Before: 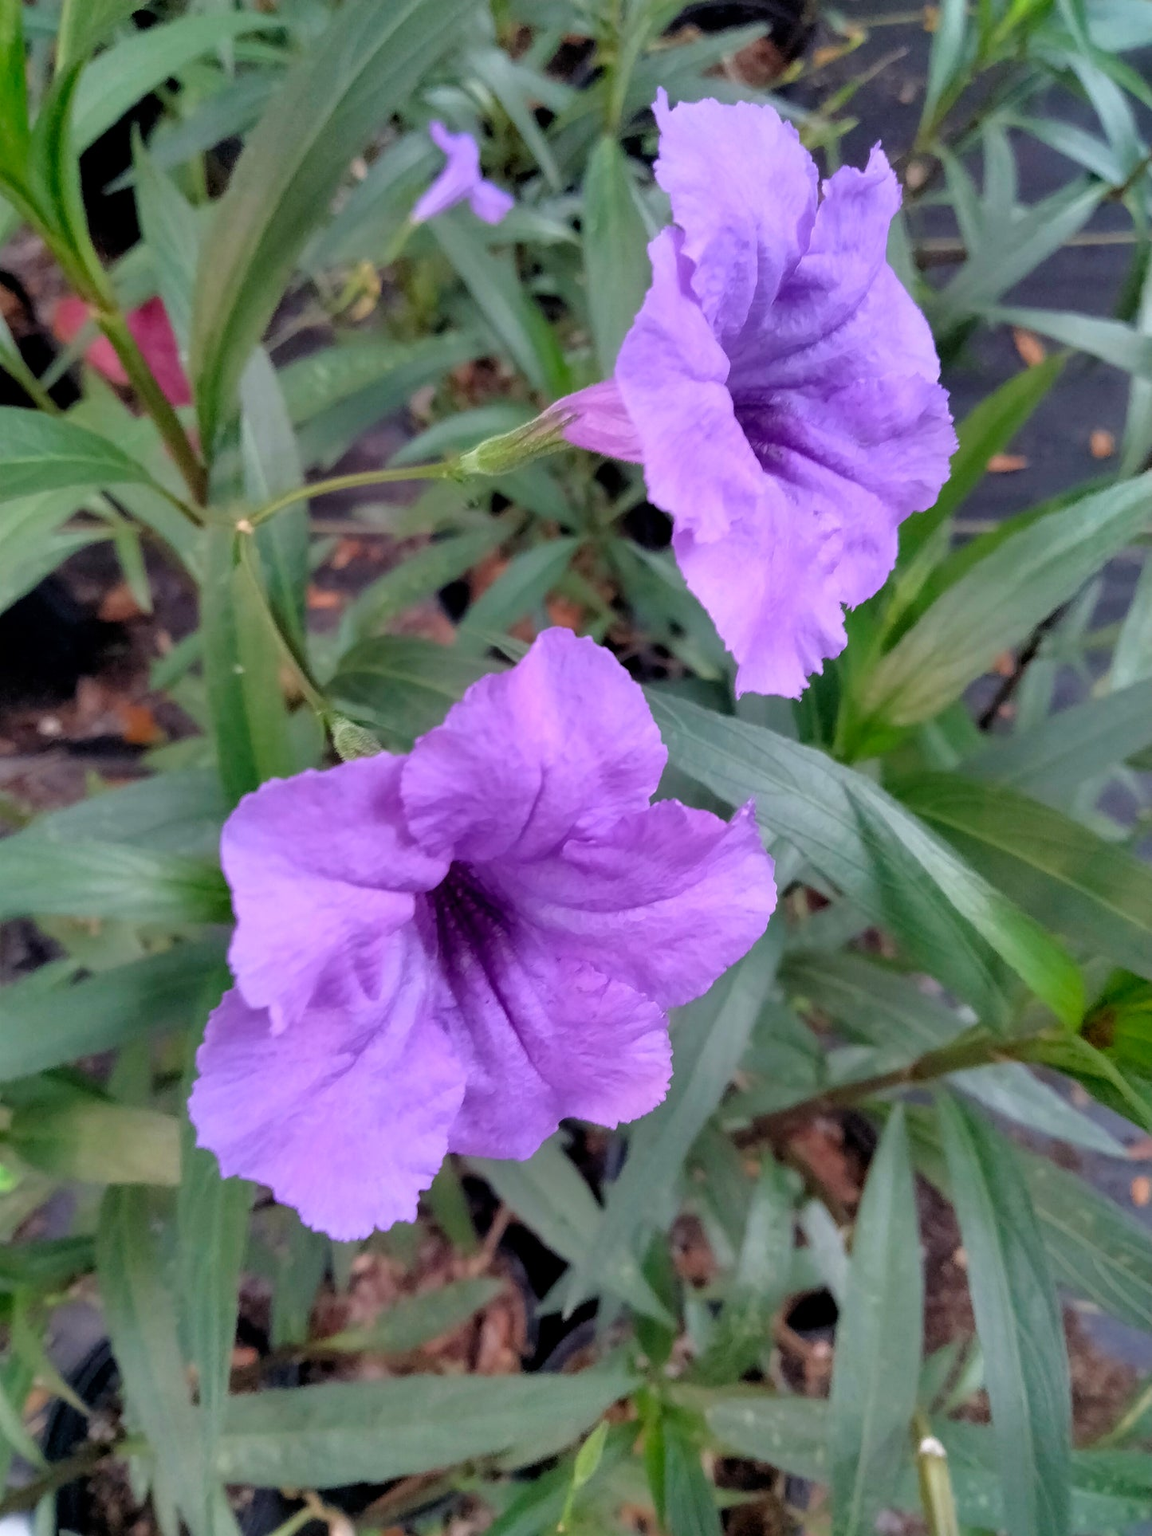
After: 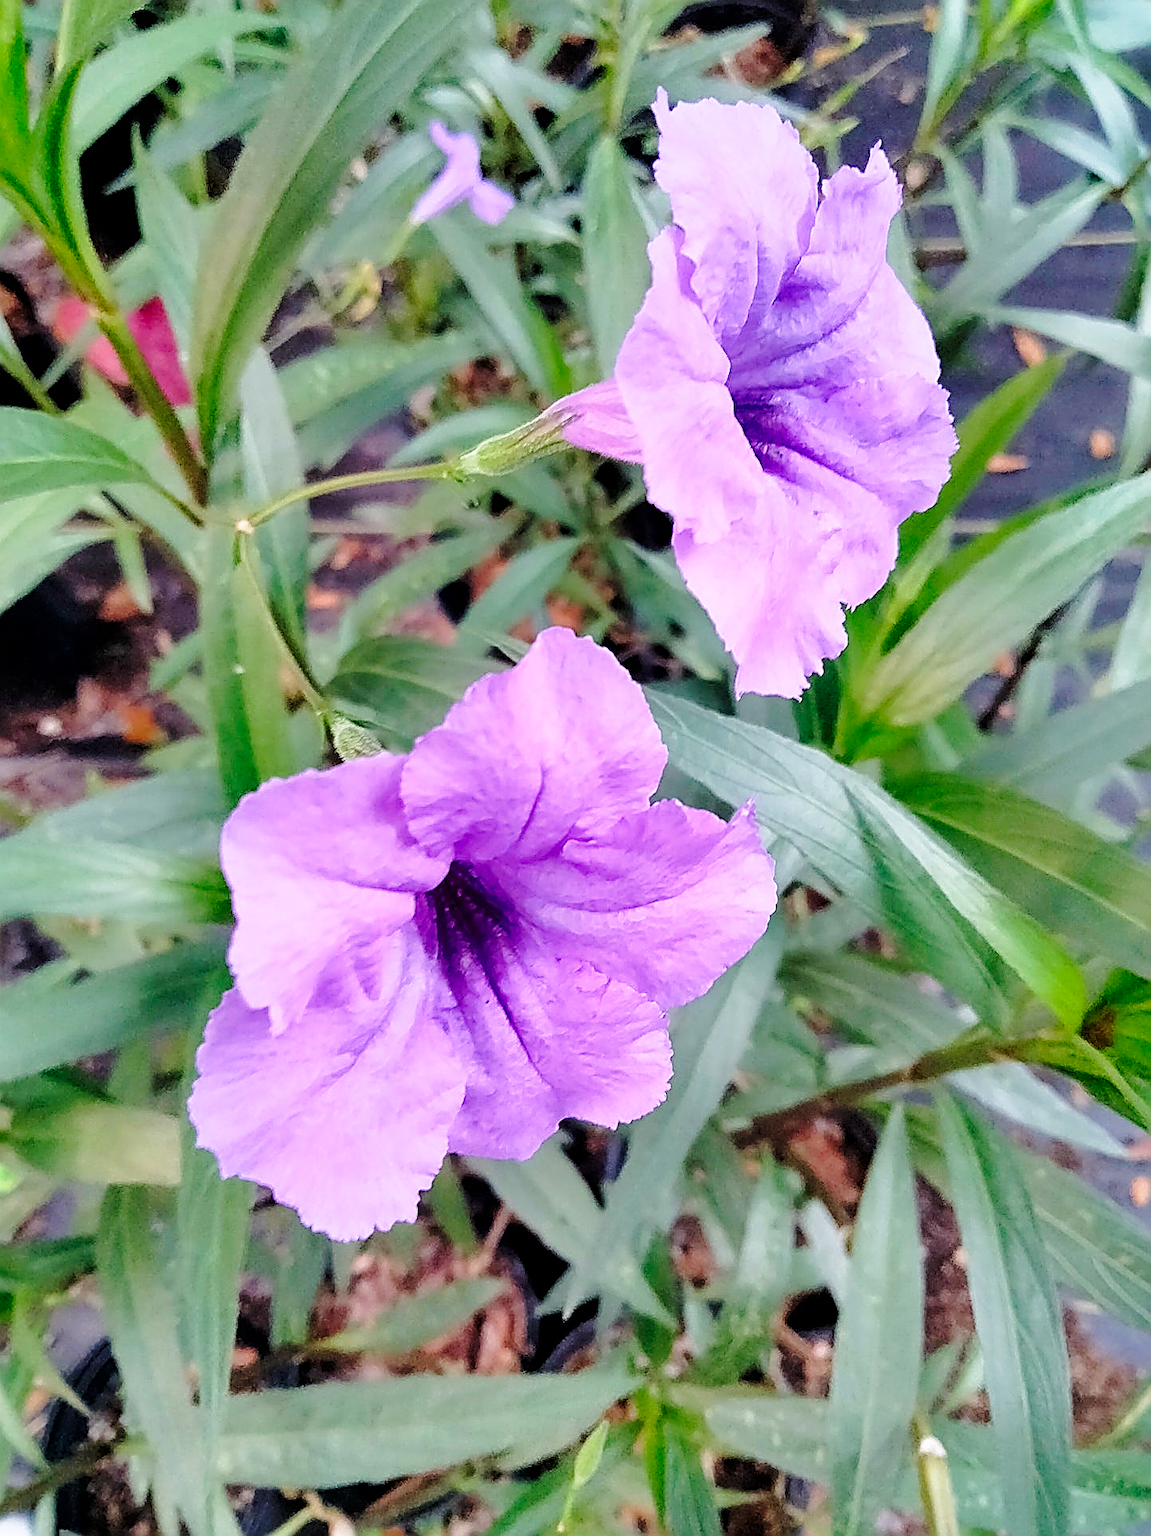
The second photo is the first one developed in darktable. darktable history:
base curve: curves: ch0 [(0, 0) (0.028, 0.03) (0.121, 0.232) (0.46, 0.748) (0.859, 0.968) (1, 1)], preserve colors none
tone equalizer: on, module defaults
sharpen: amount 1.879
